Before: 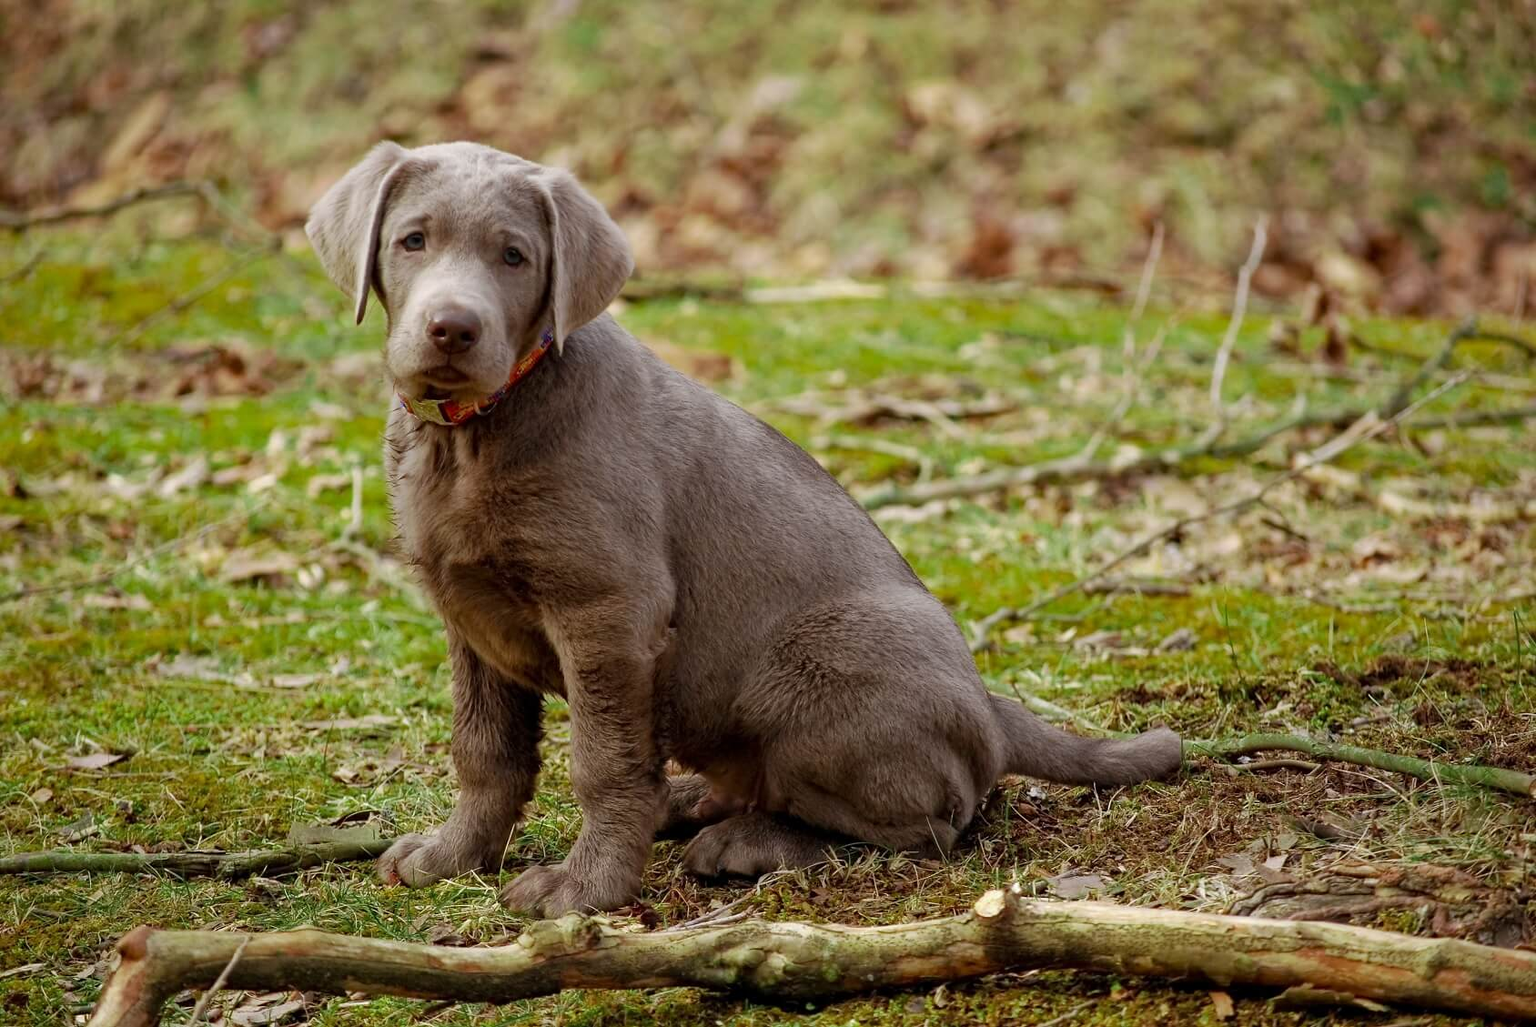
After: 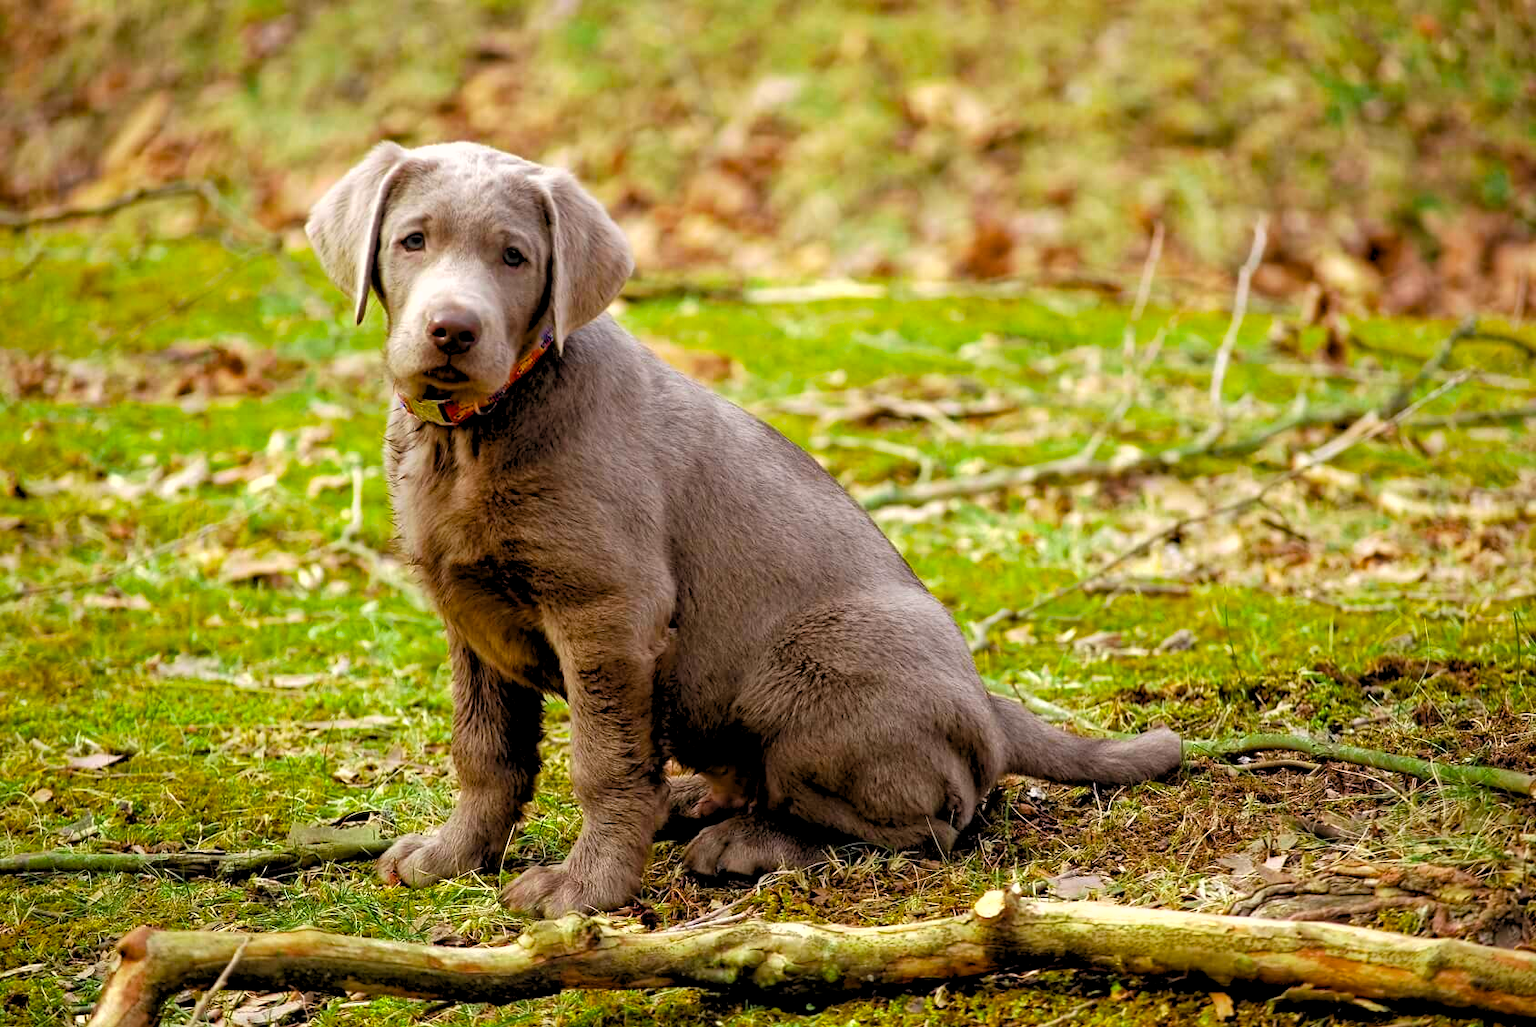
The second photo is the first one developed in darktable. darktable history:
exposure: exposure 0.367 EV, compensate highlight preservation false
shadows and highlights: radius 125.46, shadows 21.19, highlights -21.19, low approximation 0.01
color balance rgb: perceptual saturation grading › global saturation 25%, global vibrance 20%
rgb levels: levels [[0.01, 0.419, 0.839], [0, 0.5, 1], [0, 0.5, 1]]
